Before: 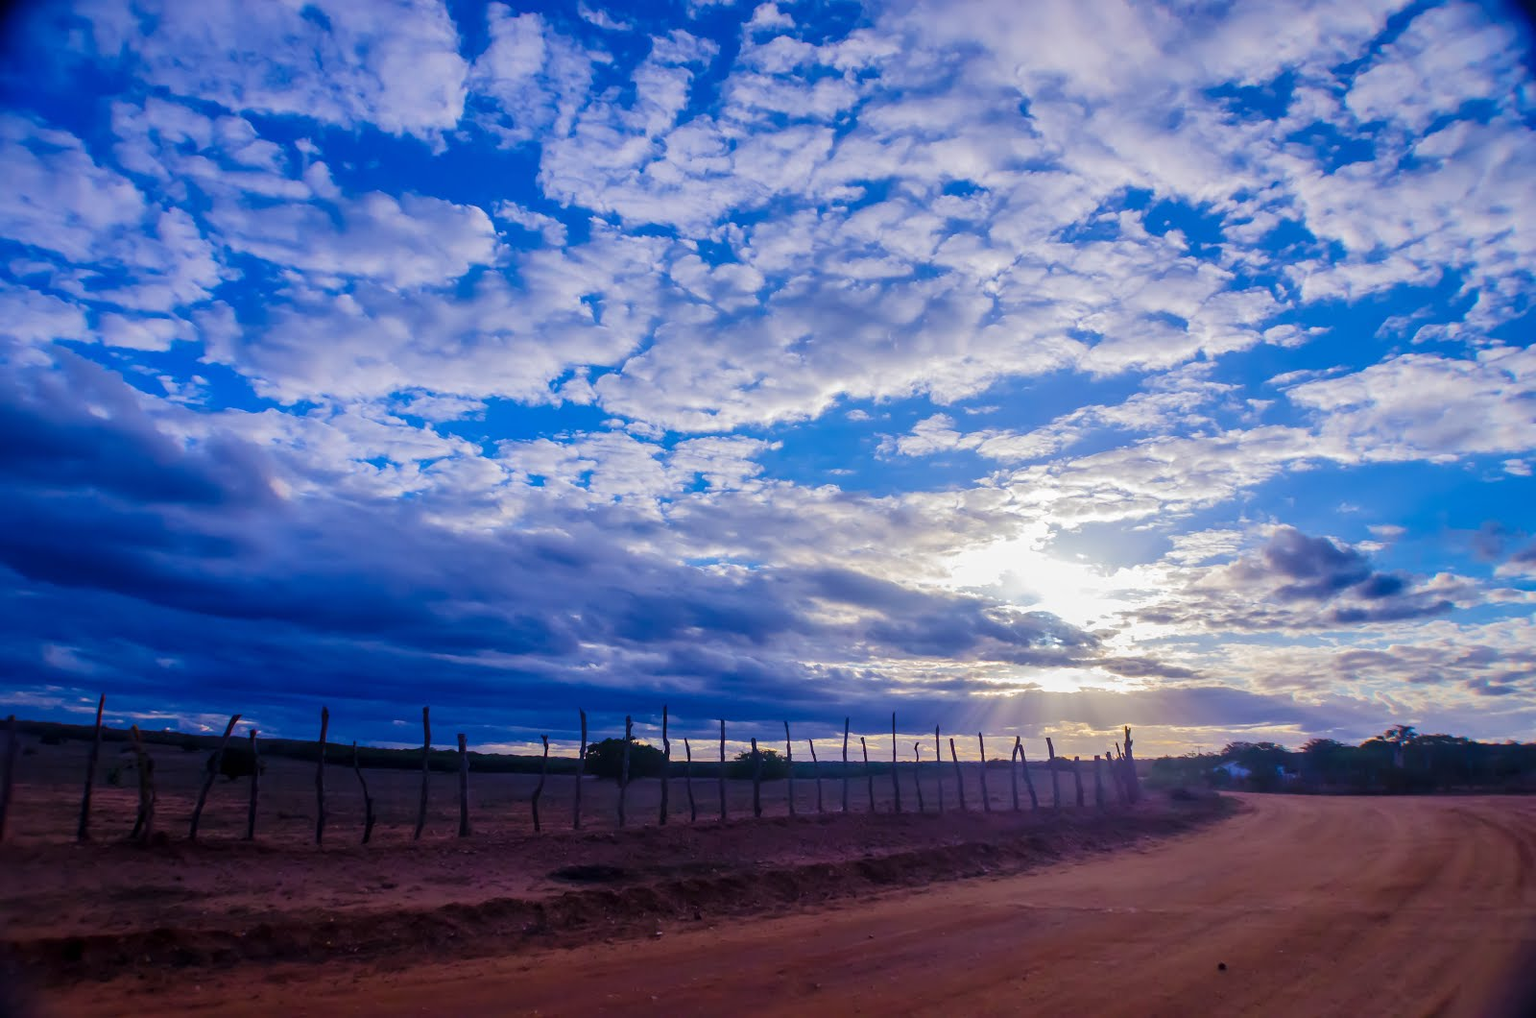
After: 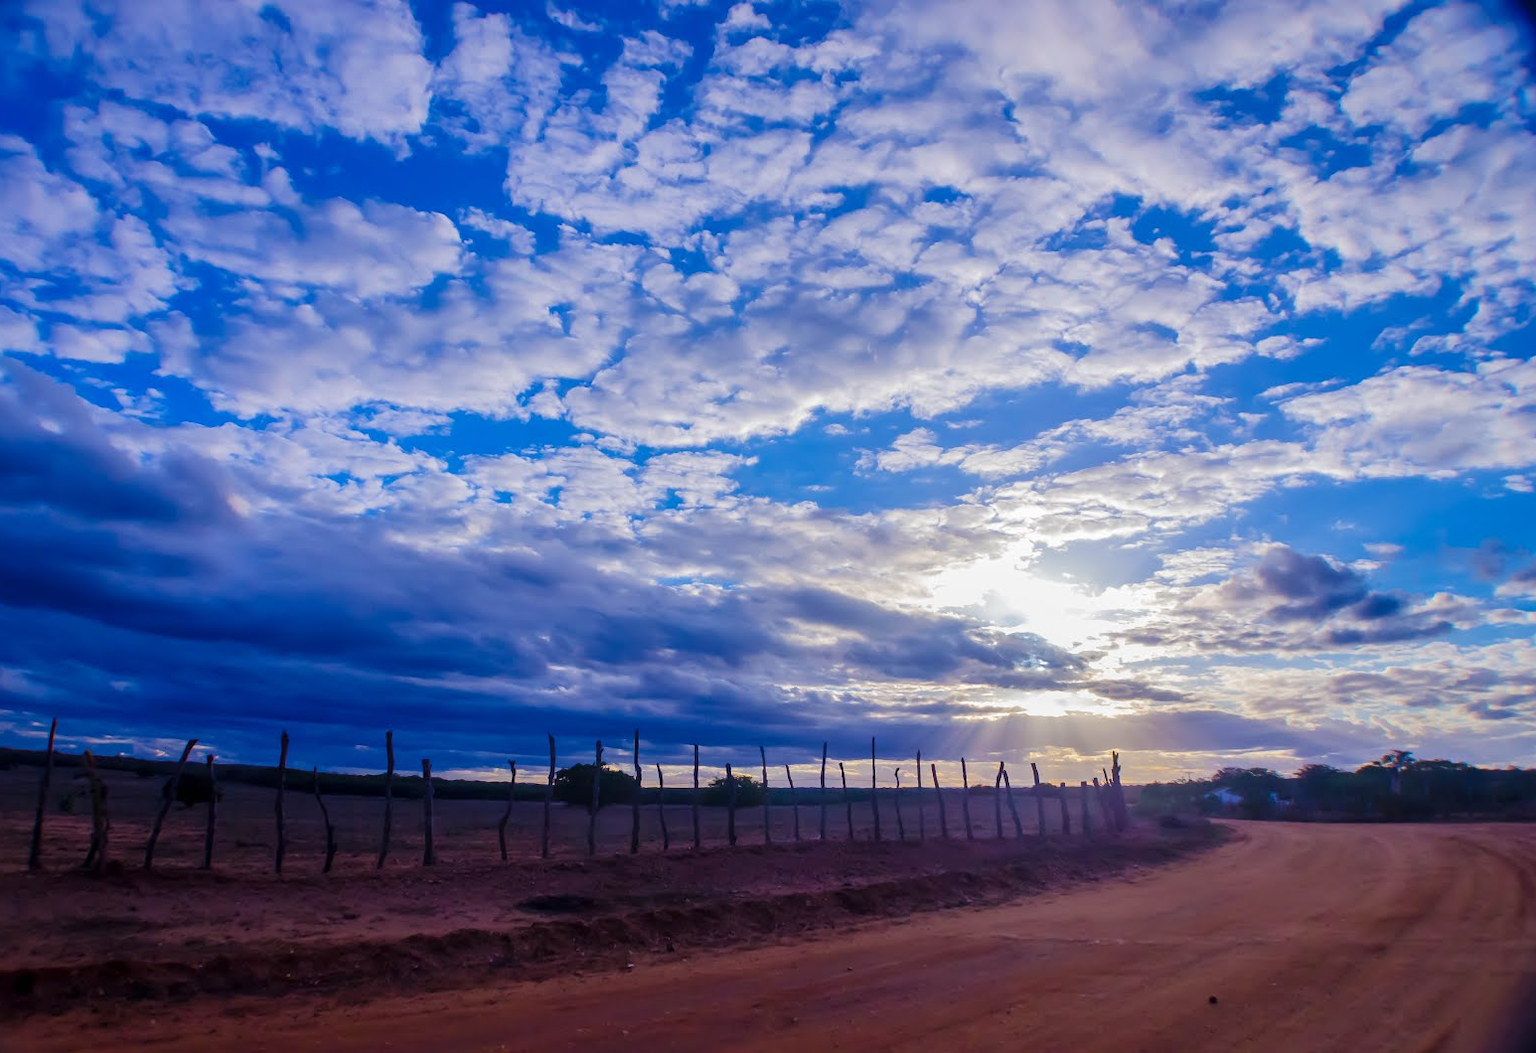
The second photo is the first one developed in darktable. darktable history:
crop and rotate: left 3.335%
